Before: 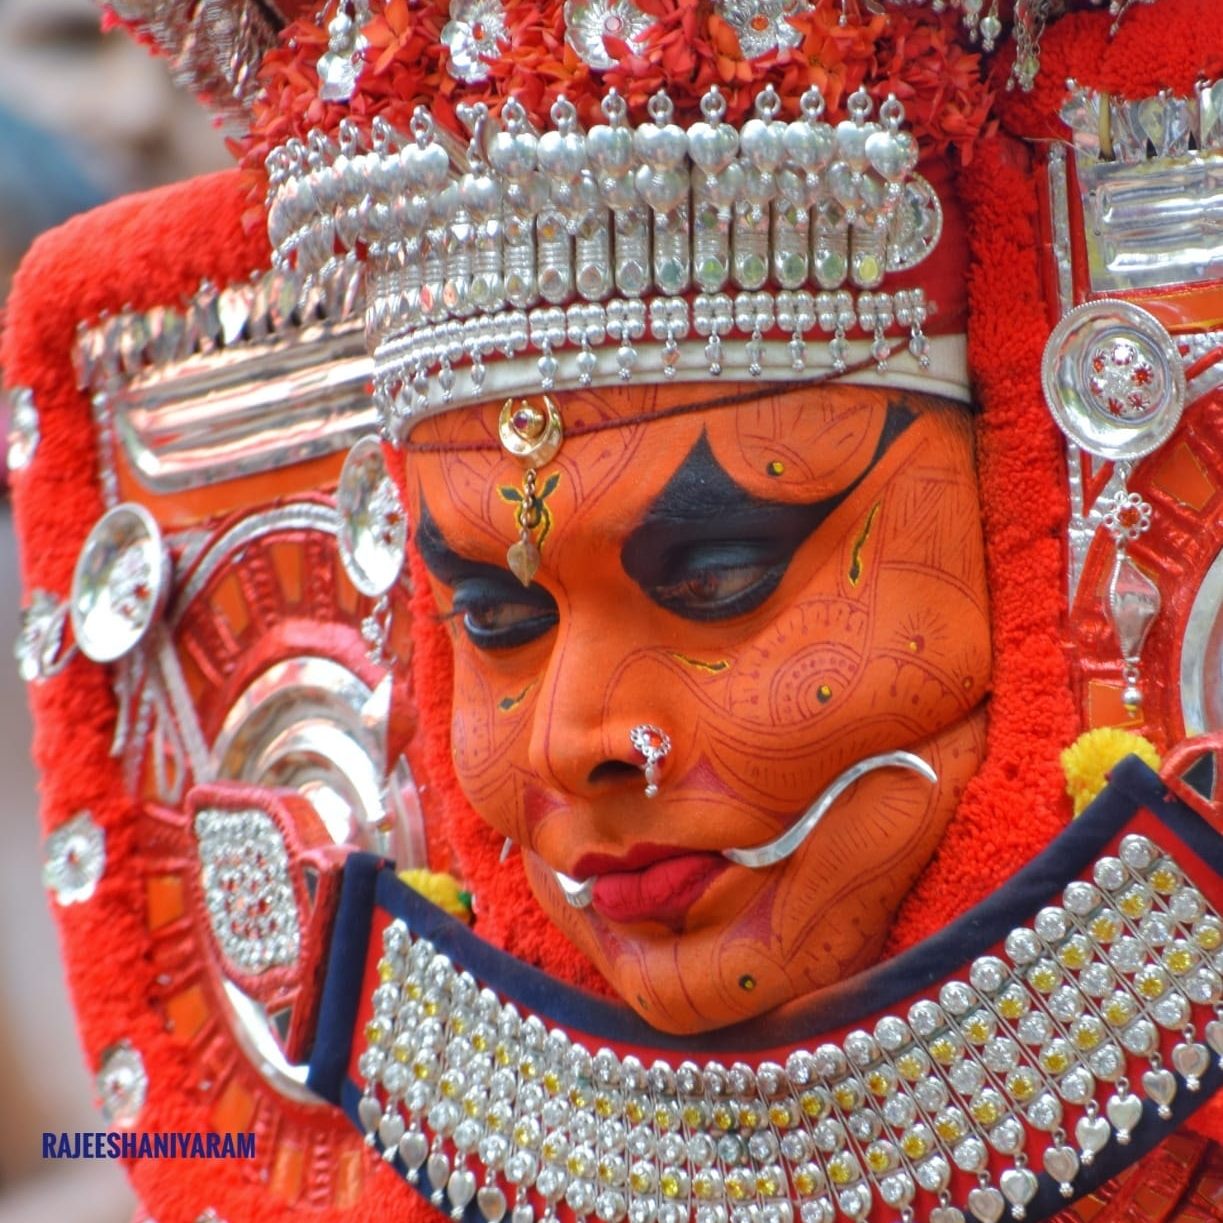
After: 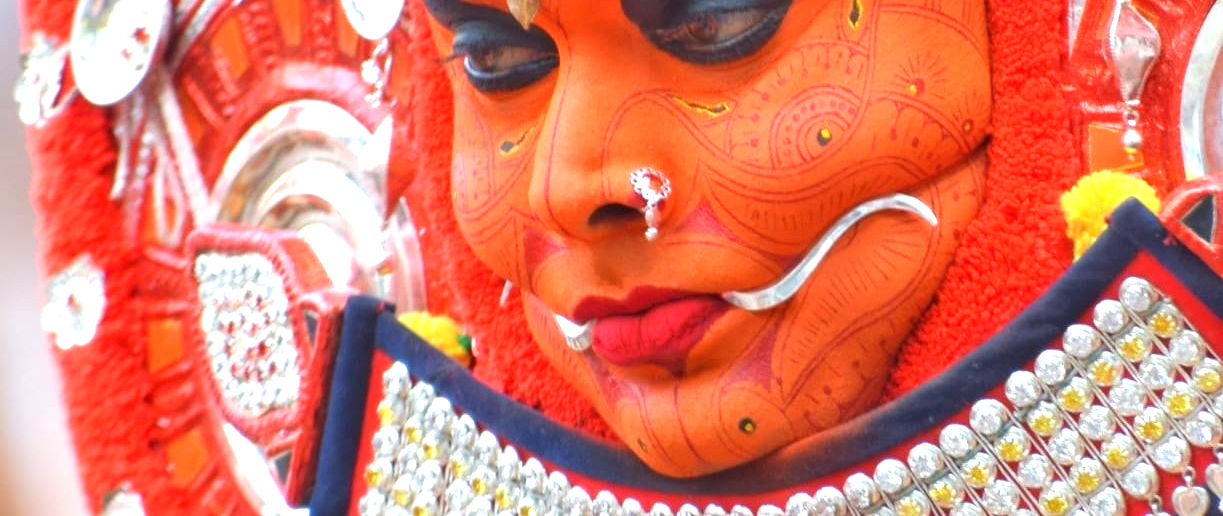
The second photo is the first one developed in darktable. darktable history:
crop: top 45.61%, bottom 12.151%
exposure: black level correction 0, exposure 1 EV, compensate highlight preservation false
